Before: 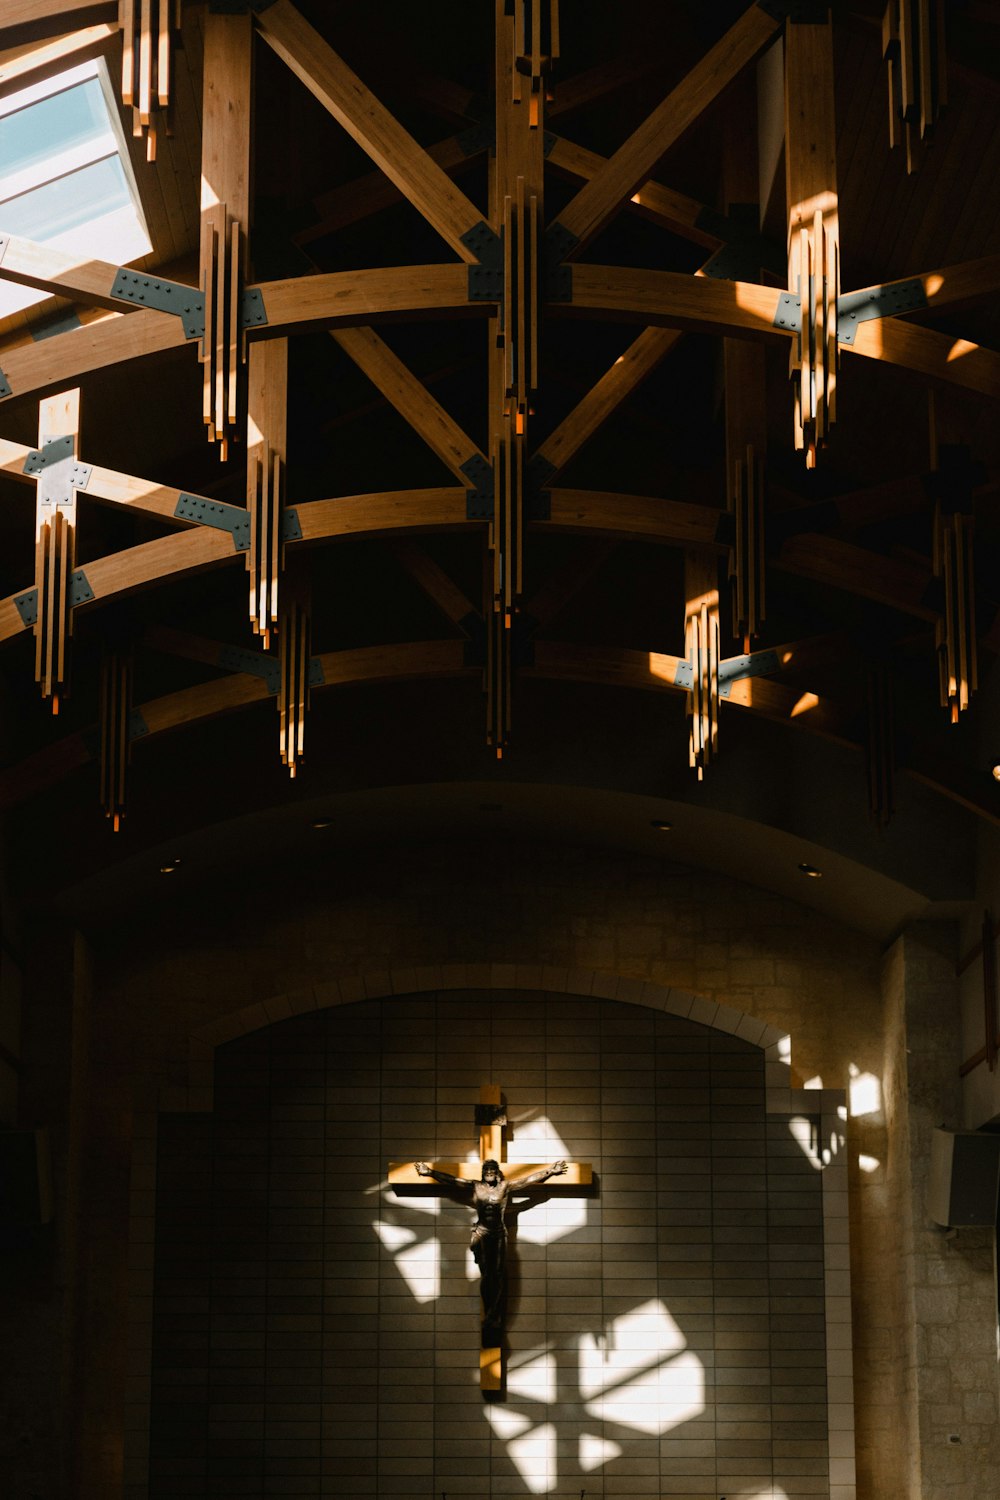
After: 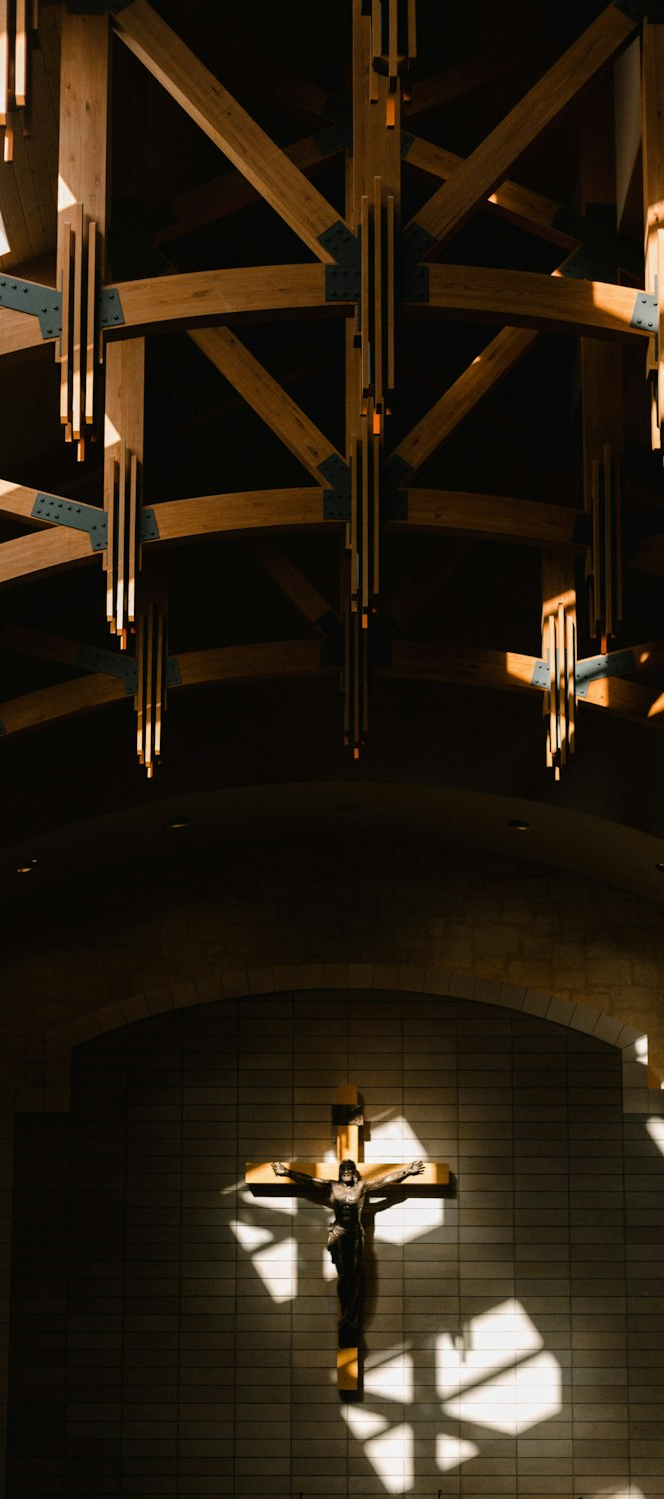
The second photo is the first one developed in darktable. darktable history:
crop and rotate: left 14.326%, right 19.176%
